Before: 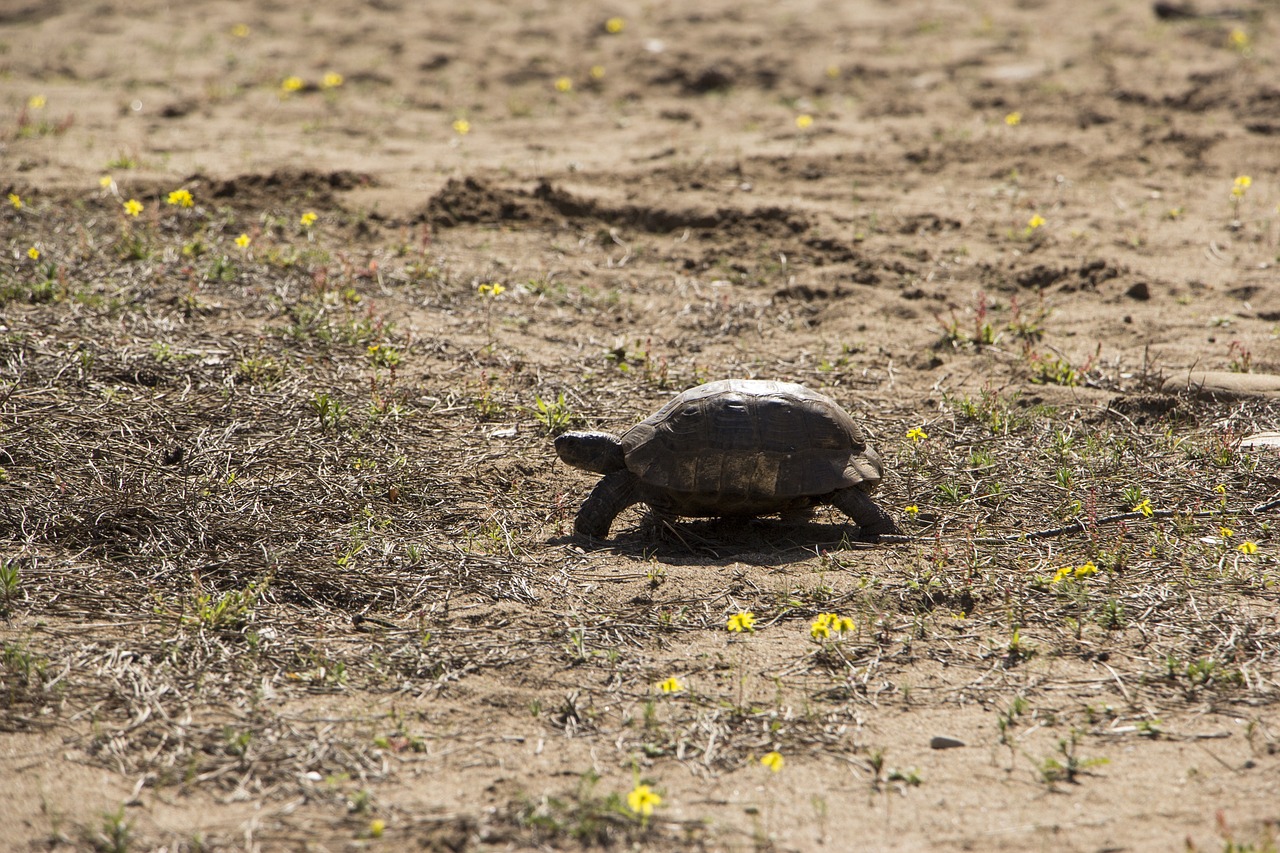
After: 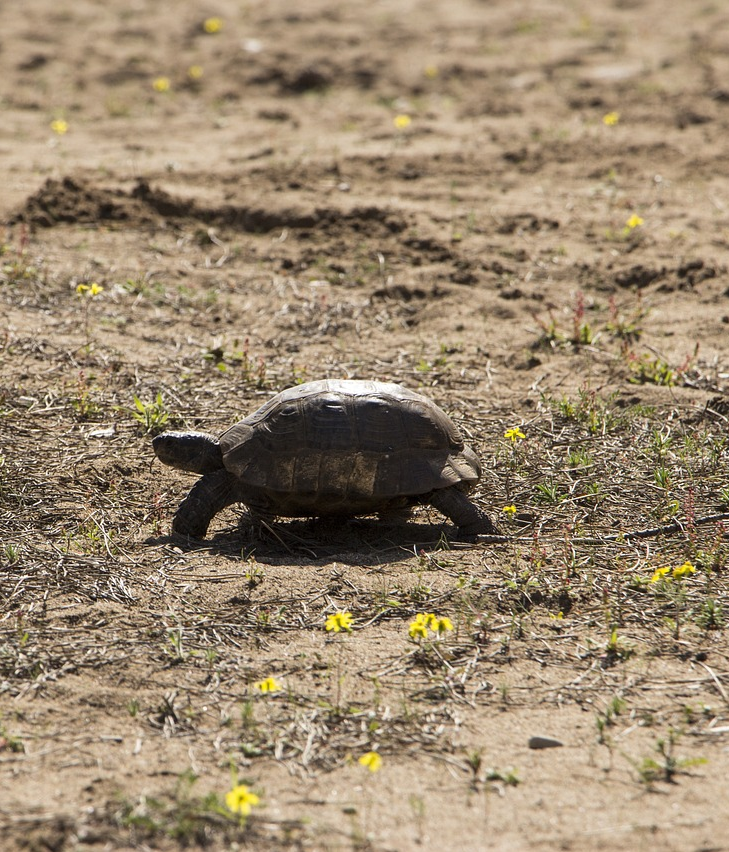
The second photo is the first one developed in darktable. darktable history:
crop: left 31.428%, top 0.022%, right 11.59%
